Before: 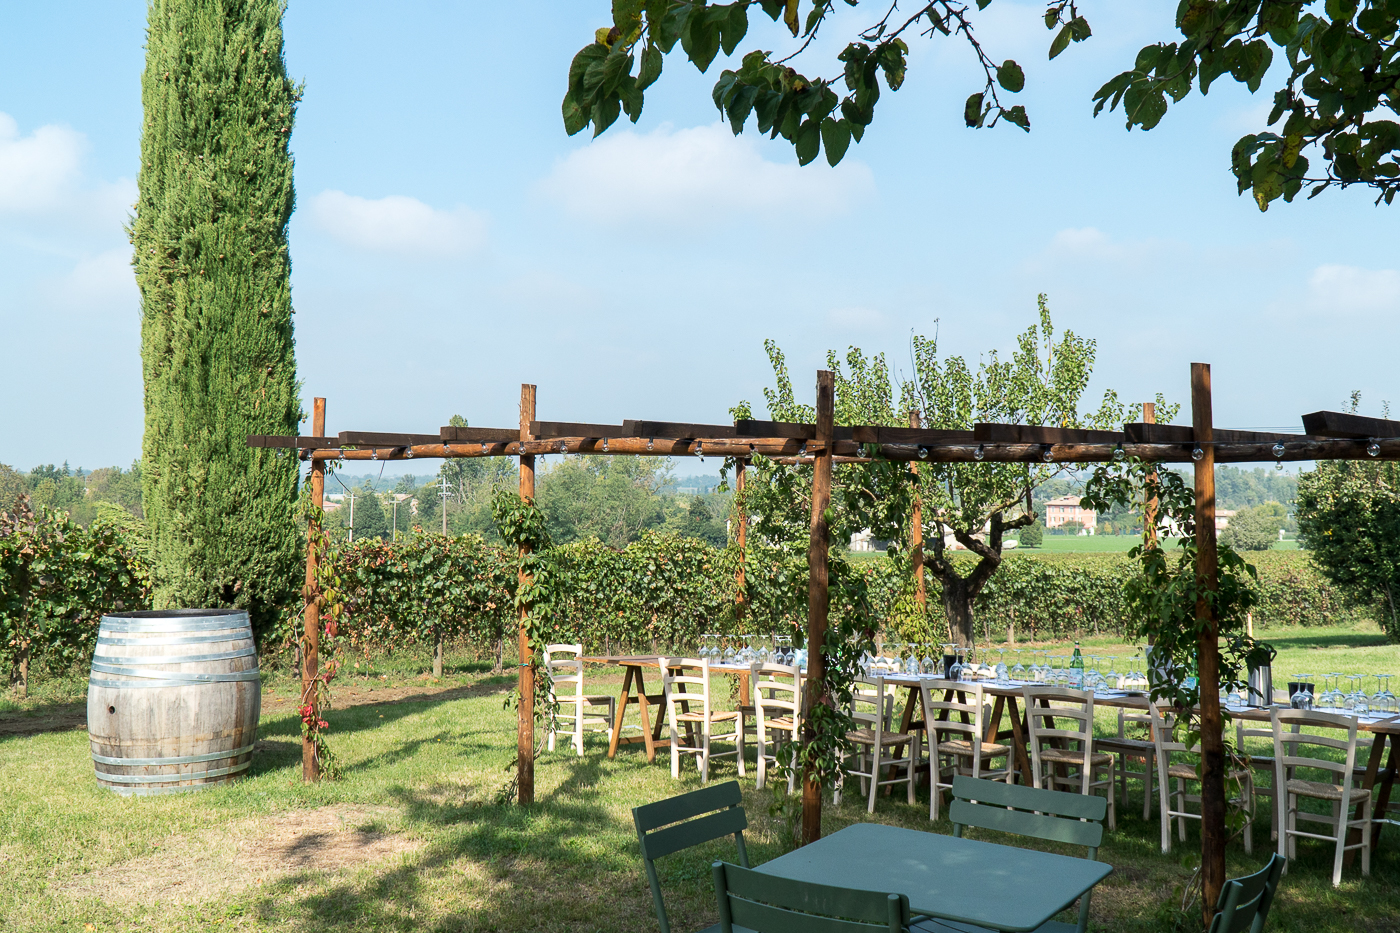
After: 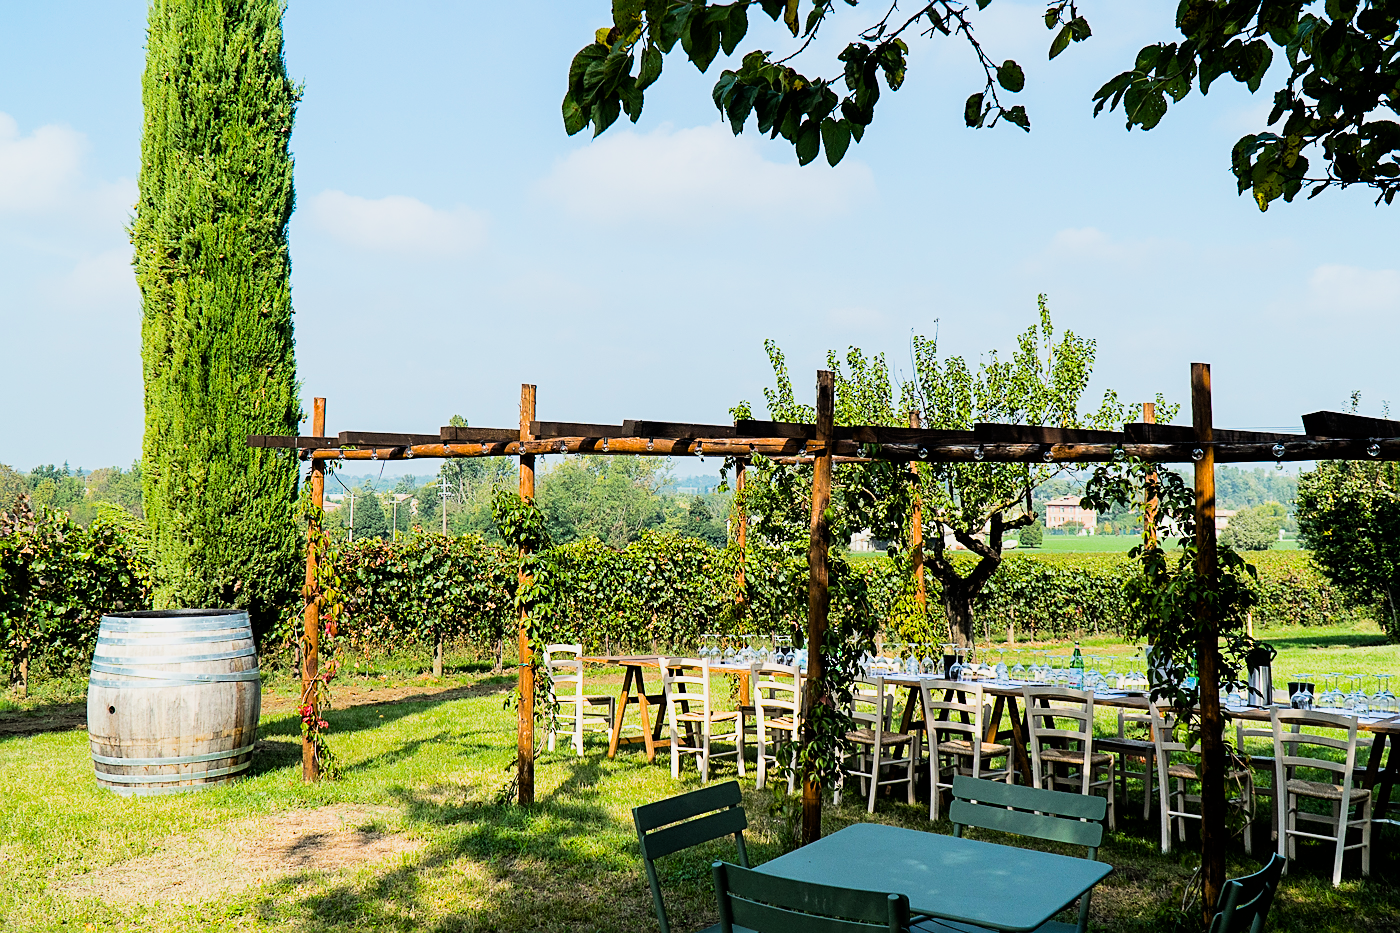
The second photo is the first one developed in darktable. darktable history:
filmic rgb: black relative exposure -5 EV, hardness 2.88, contrast 1.3, highlights saturation mix -30%
sharpen: on, module defaults
color balance rgb: perceptual saturation grading › global saturation 36%, perceptual brilliance grading › global brilliance 10%, global vibrance 20%
